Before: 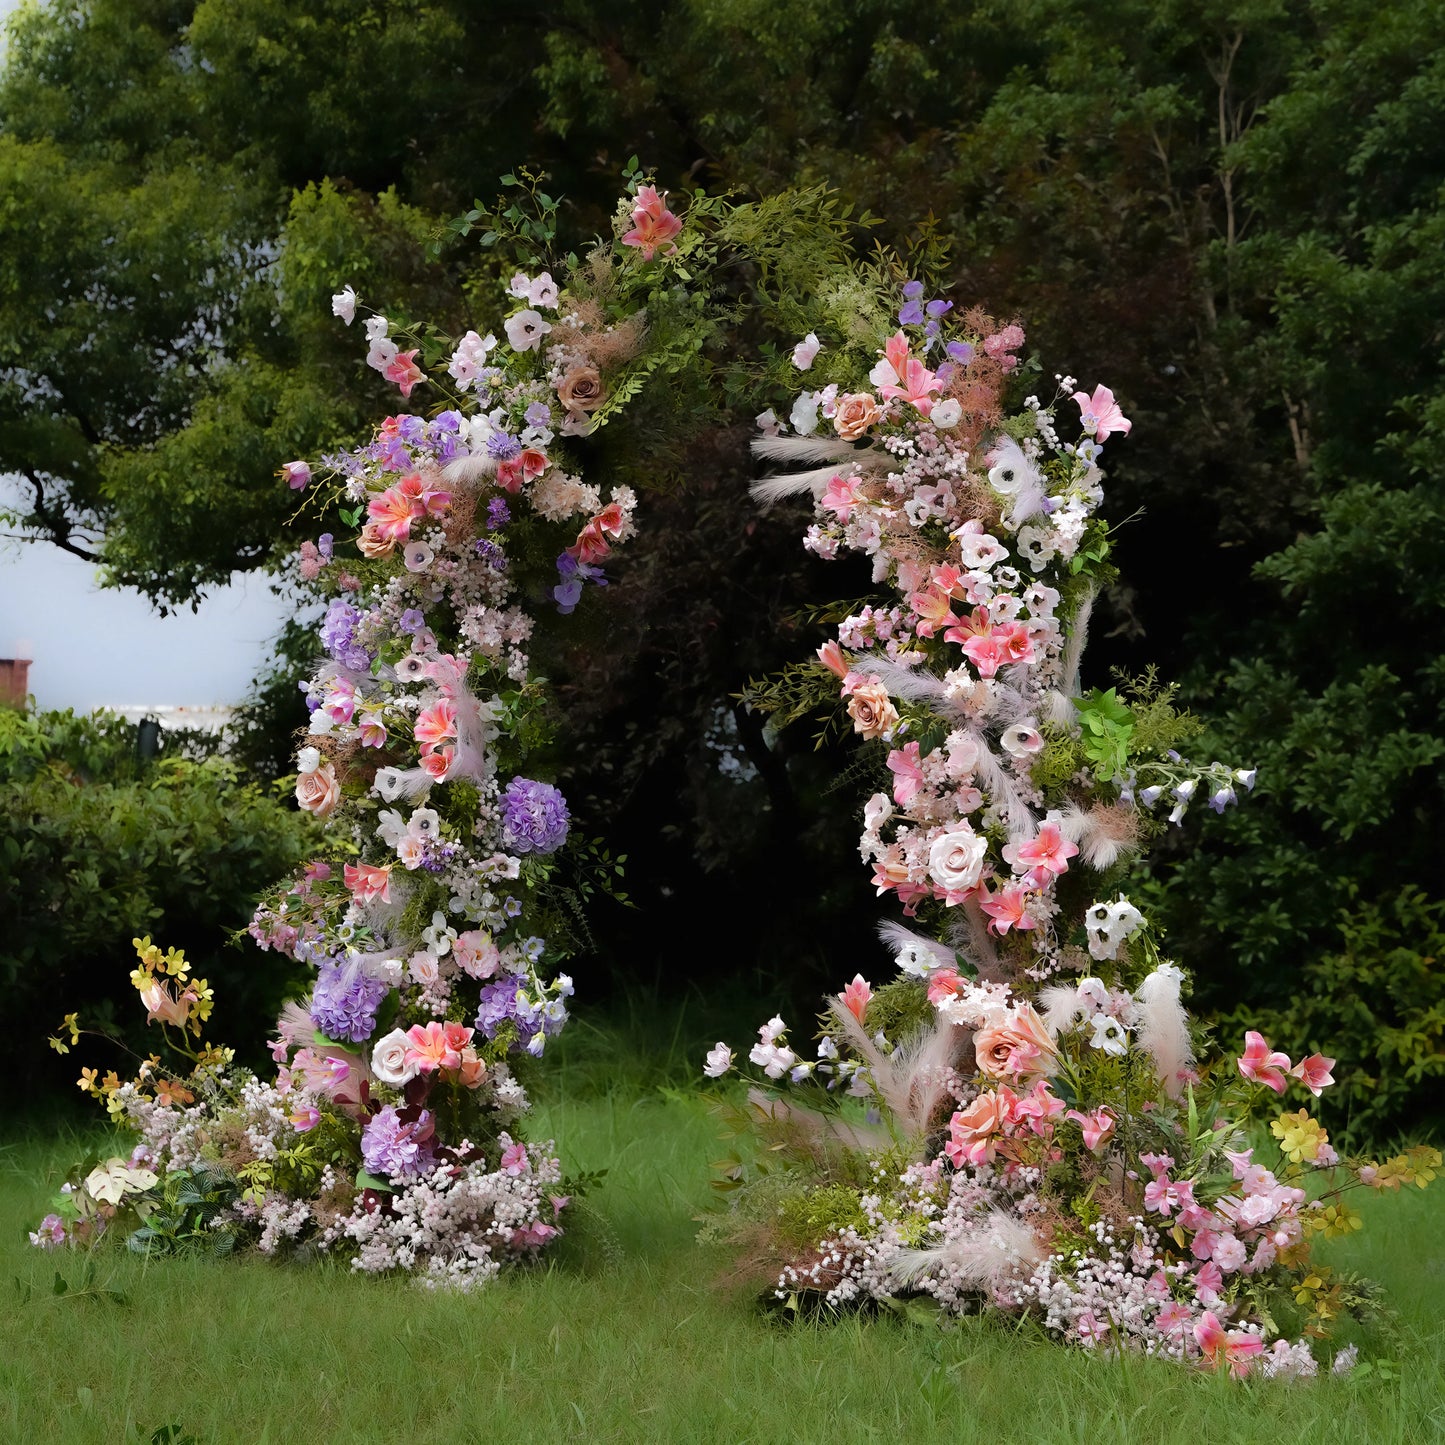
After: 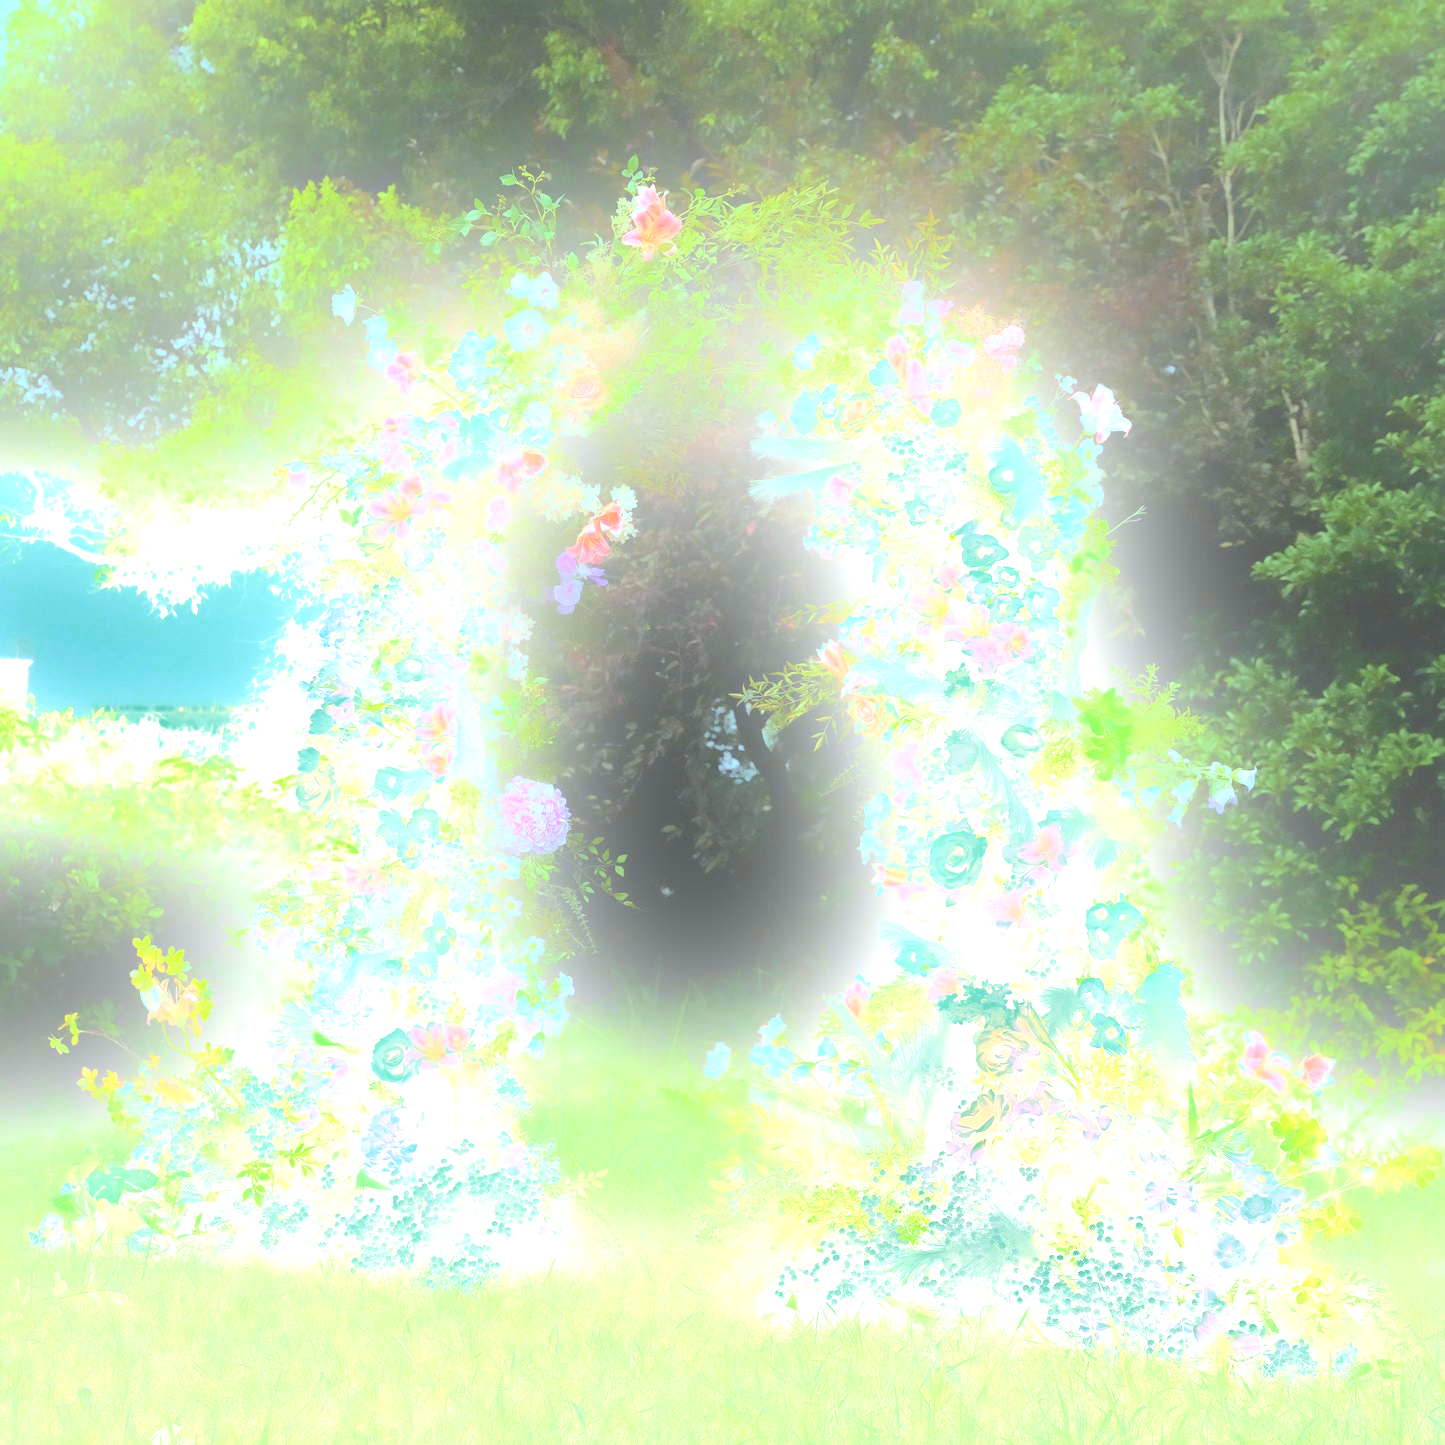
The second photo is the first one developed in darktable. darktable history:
color balance rgb: perceptual saturation grading › global saturation -1%
color balance: mode lift, gamma, gain (sRGB), lift [0.997, 0.979, 1.021, 1.011], gamma [1, 1.084, 0.916, 0.998], gain [1, 0.87, 1.13, 1.101], contrast 4.55%, contrast fulcrum 38.24%, output saturation 104.09%
bloom: size 25%, threshold 5%, strength 90%
exposure: black level correction 0, exposure 1.379 EV, compensate exposure bias true, compensate highlight preservation false
